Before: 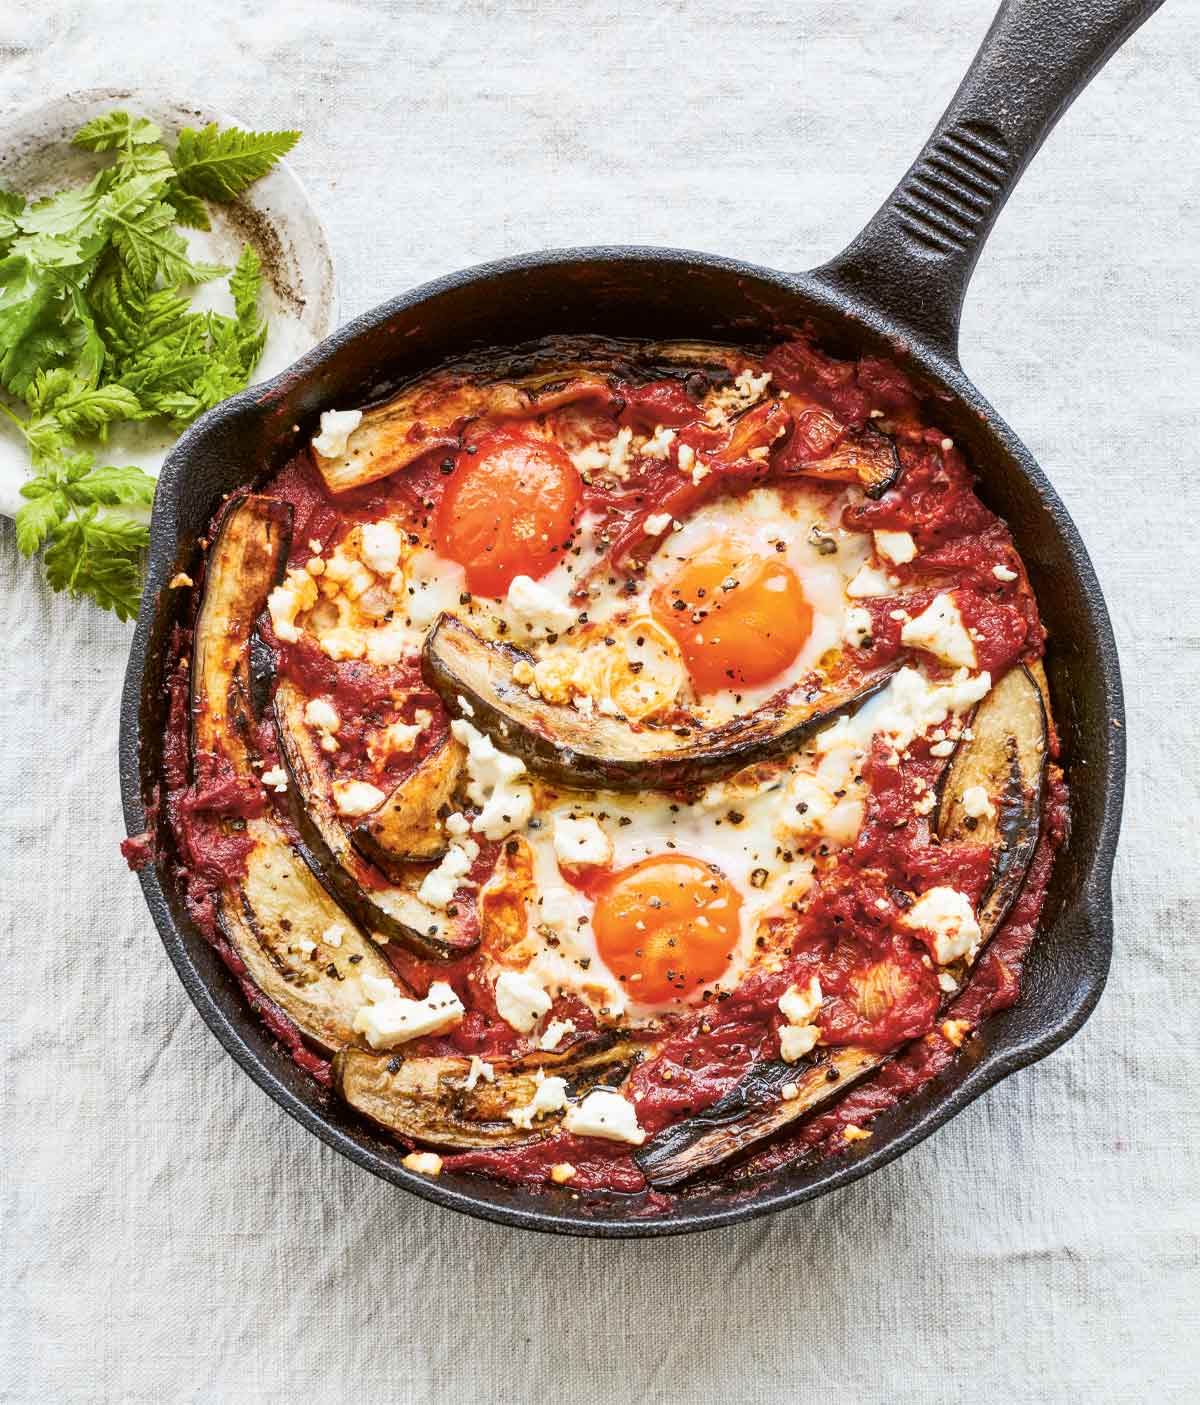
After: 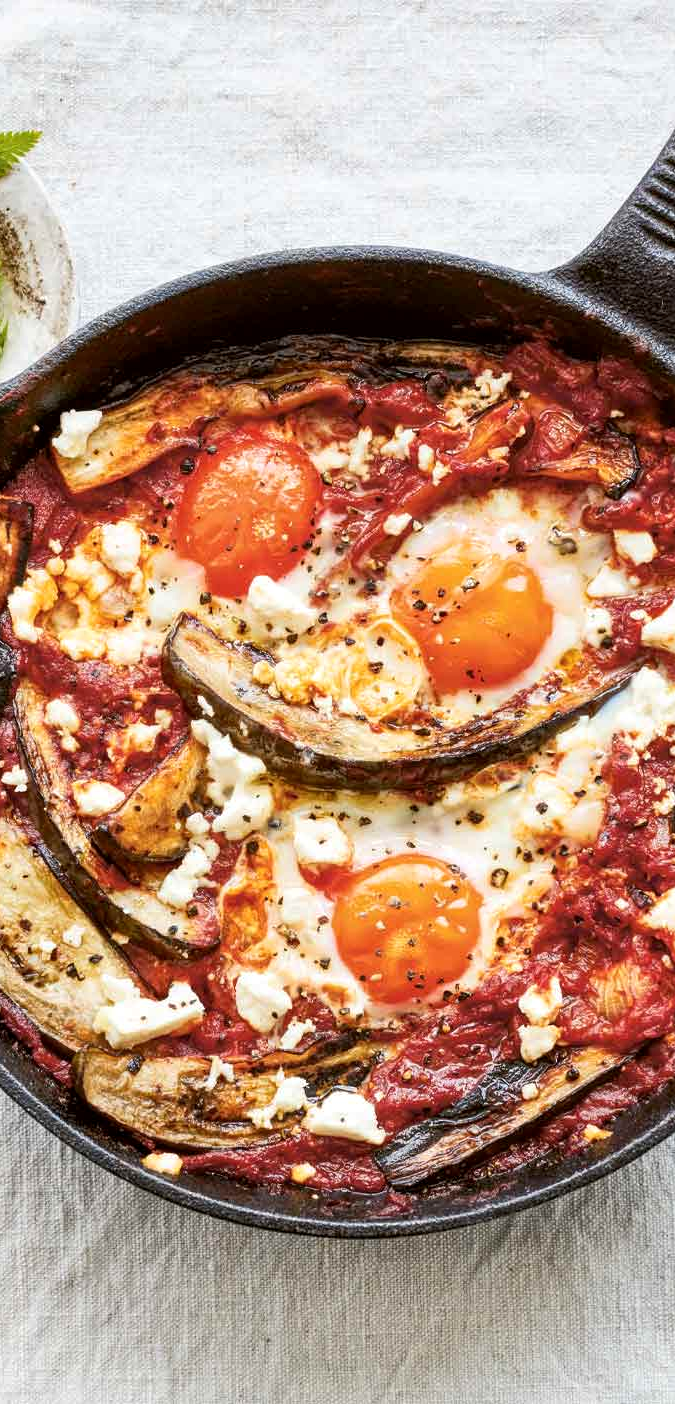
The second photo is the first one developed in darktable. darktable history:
crop: left 21.737%, right 22.011%, bottom 0.009%
local contrast: highlights 104%, shadows 100%, detail 119%, midtone range 0.2
